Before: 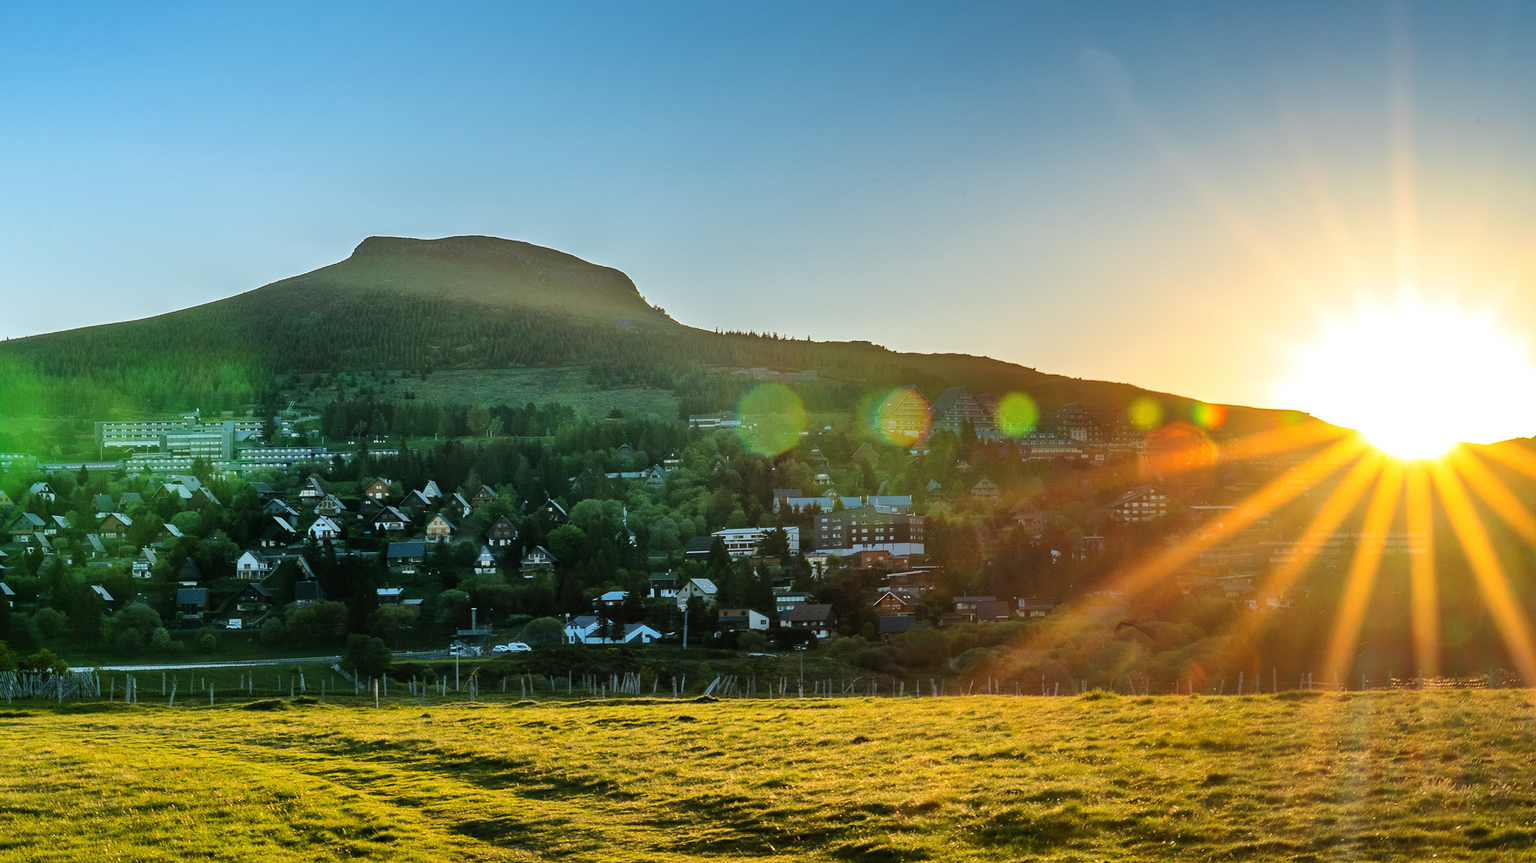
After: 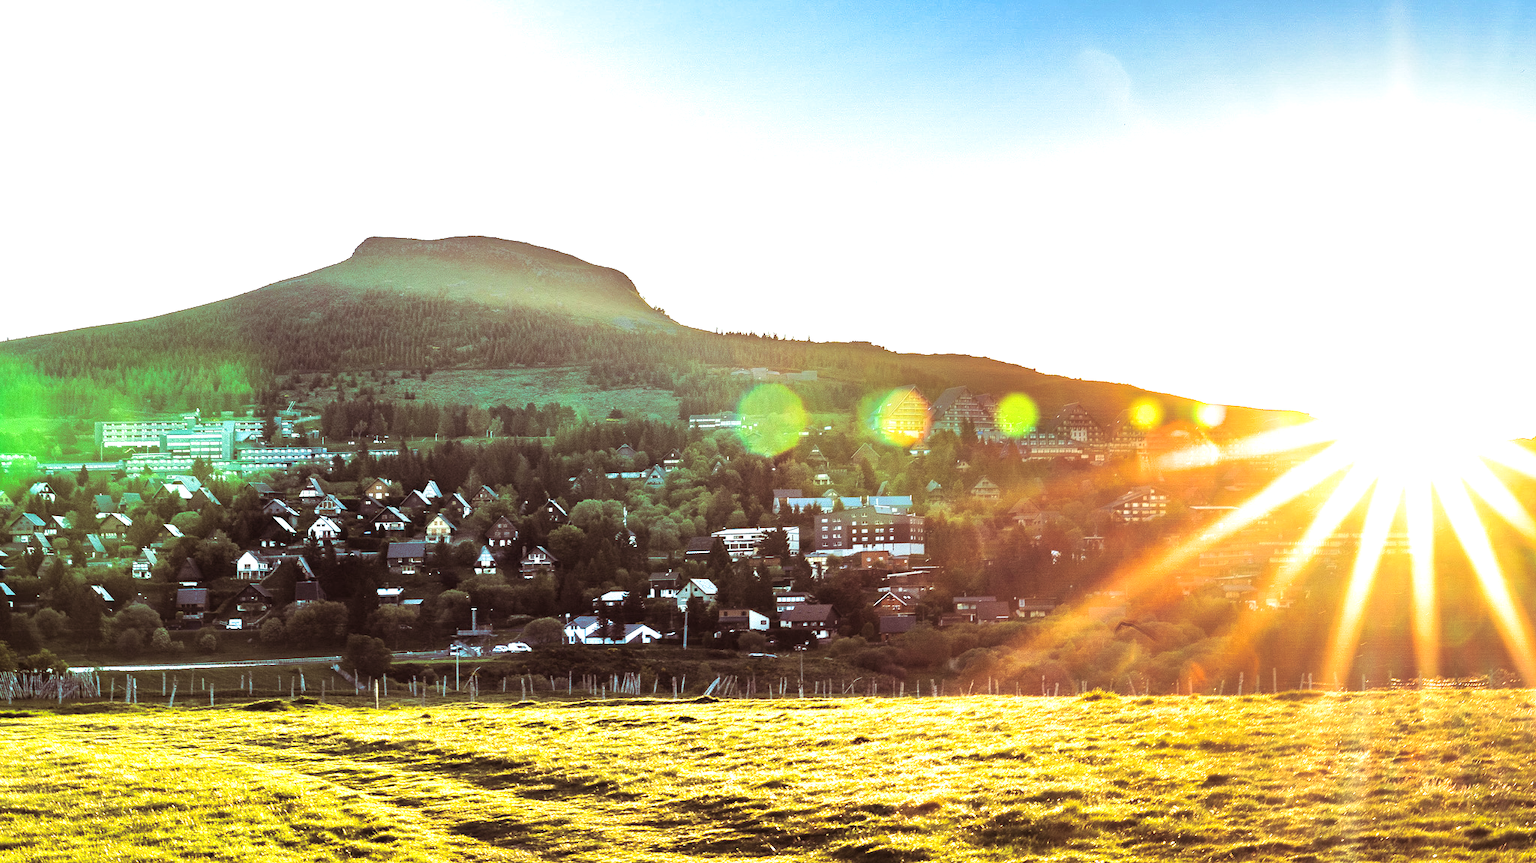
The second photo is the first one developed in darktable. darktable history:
exposure: black level correction 0, exposure 1.45 EV, compensate exposure bias true, compensate highlight preservation false
split-toning: on, module defaults
